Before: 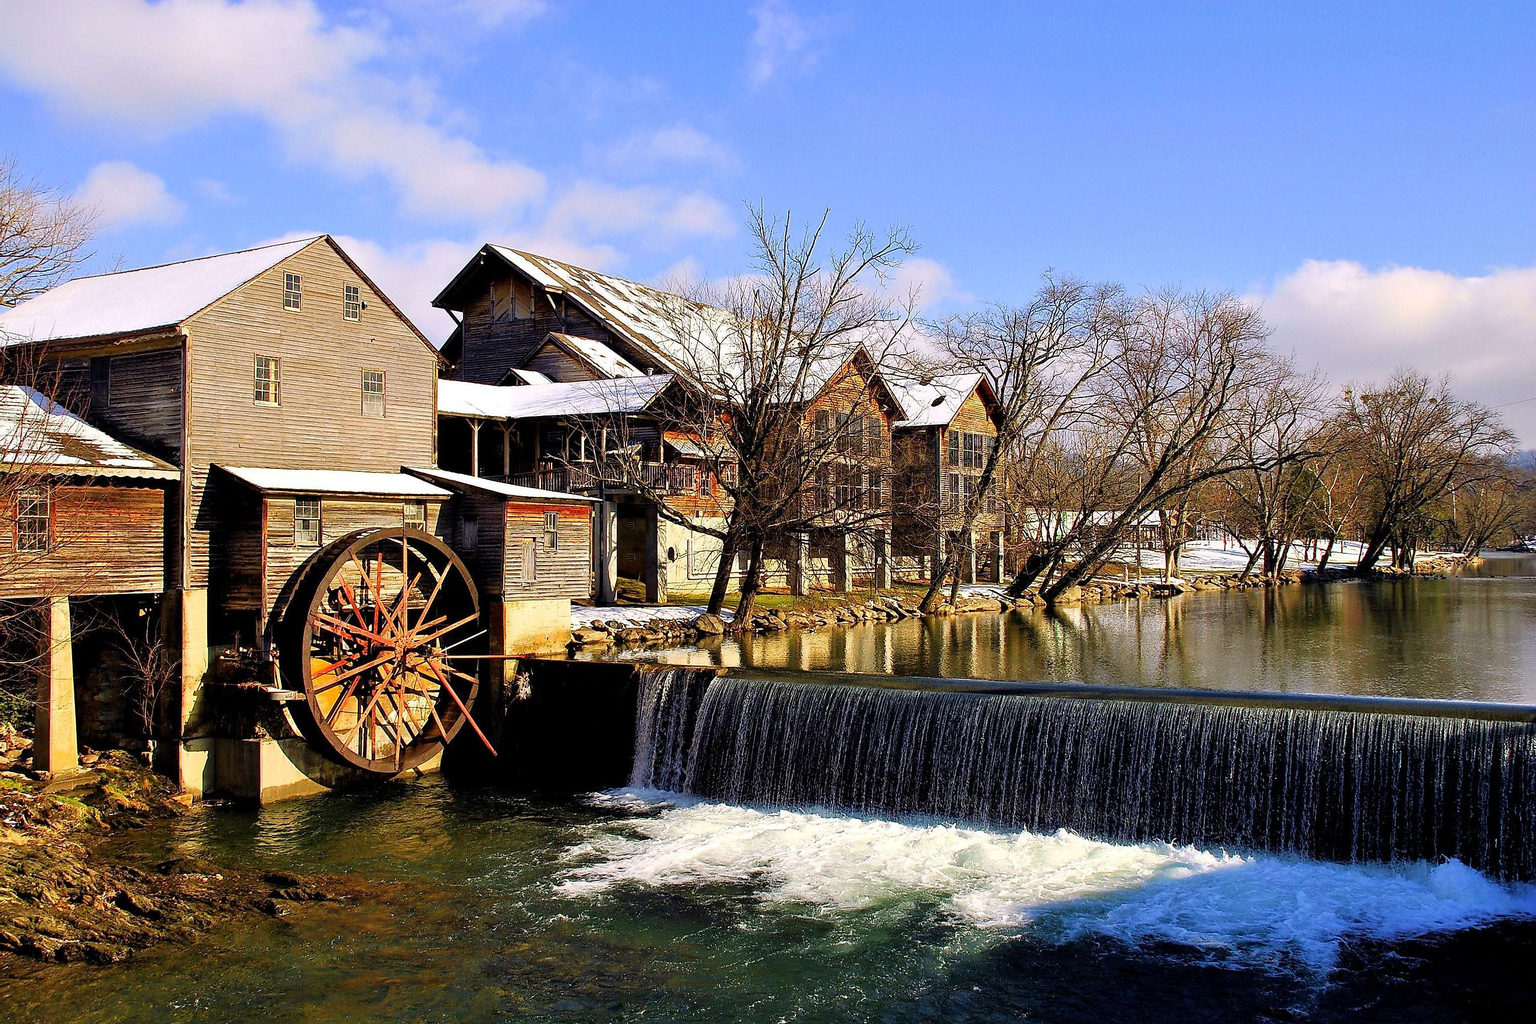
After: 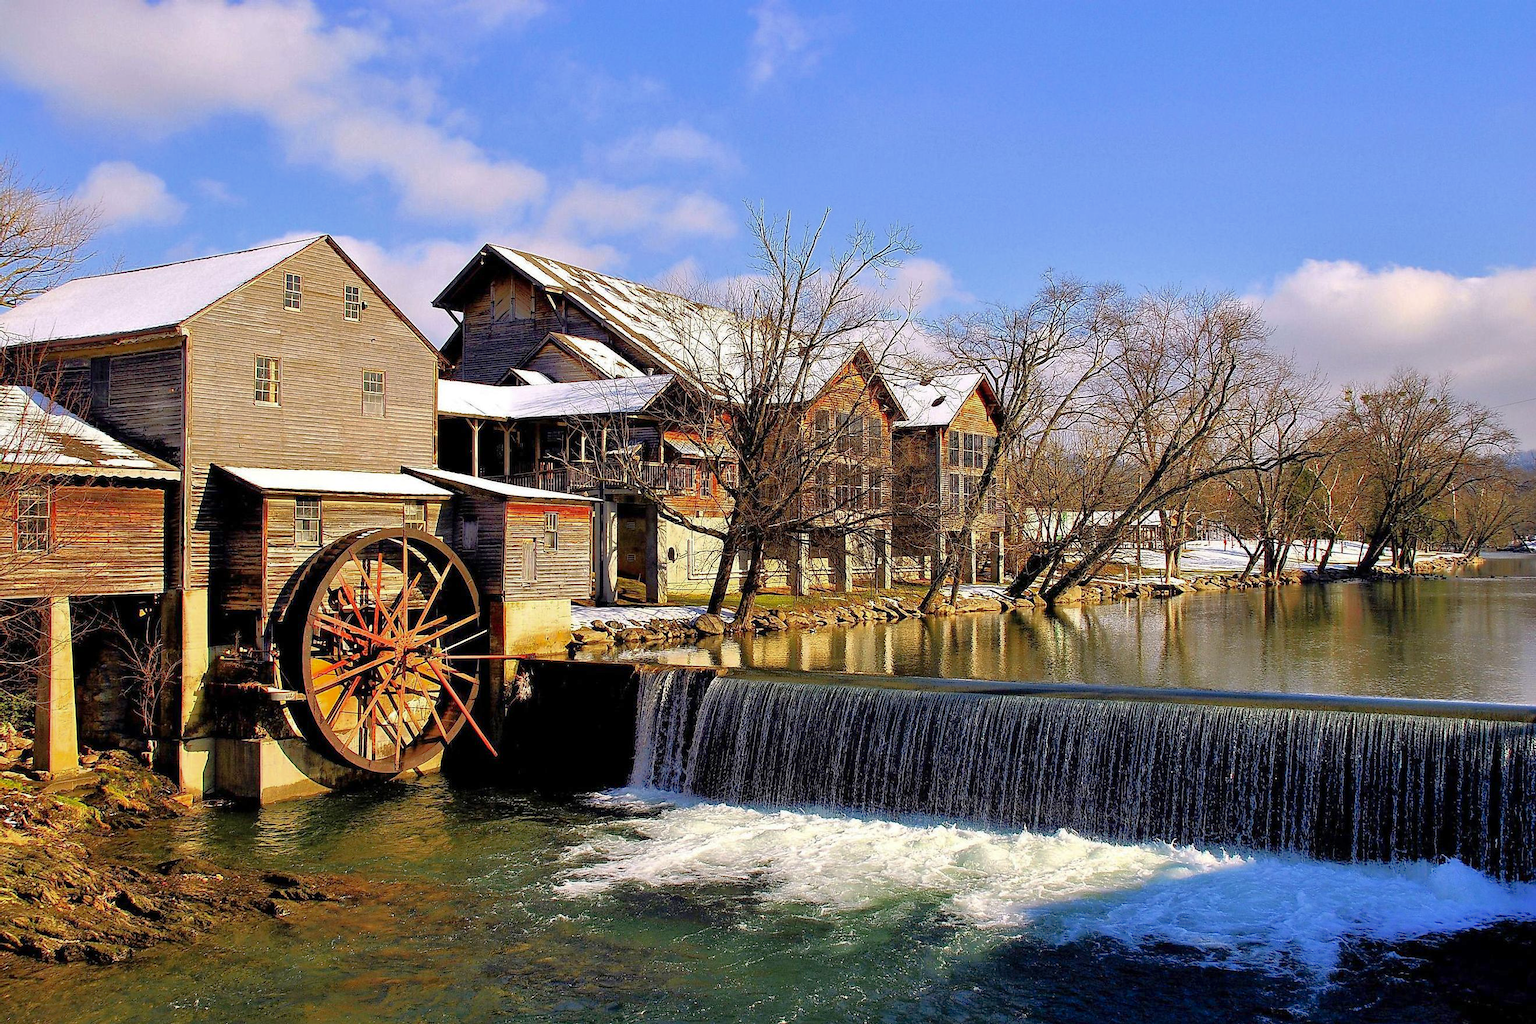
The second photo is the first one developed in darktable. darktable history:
shadows and highlights: on, module defaults
rgb curve: curves: ch0 [(0, 0) (0.053, 0.068) (0.122, 0.128) (1, 1)]
